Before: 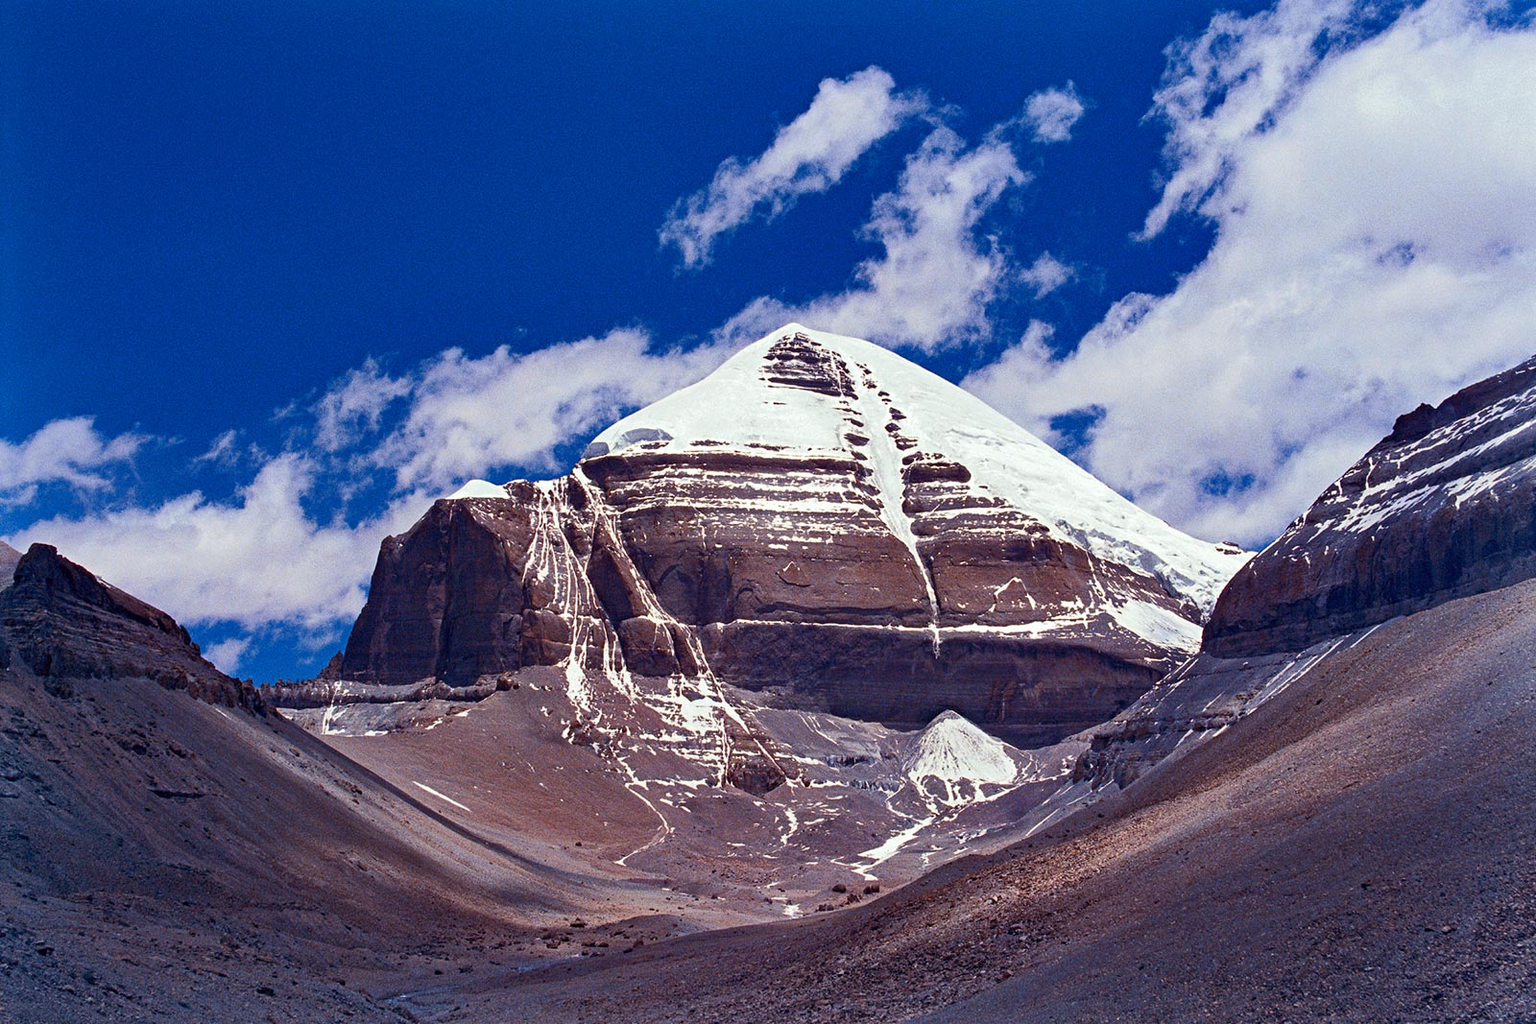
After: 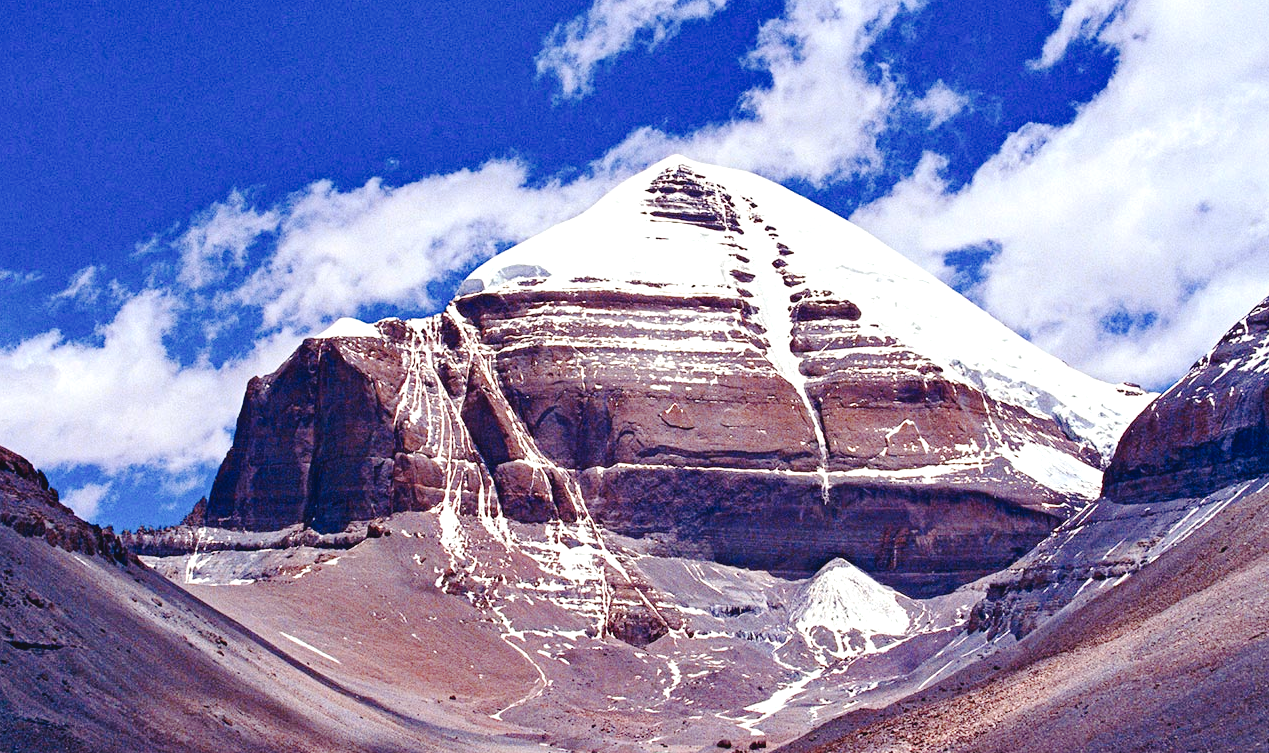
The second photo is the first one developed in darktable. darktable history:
tone curve: curves: ch0 [(0, 0) (0.003, 0.047) (0.011, 0.05) (0.025, 0.053) (0.044, 0.057) (0.069, 0.062) (0.1, 0.084) (0.136, 0.115) (0.177, 0.159) (0.224, 0.216) (0.277, 0.289) (0.335, 0.382) (0.399, 0.474) (0.468, 0.561) (0.543, 0.636) (0.623, 0.705) (0.709, 0.778) (0.801, 0.847) (0.898, 0.916) (1, 1)], preserve colors none
crop: left 9.405%, top 17.101%, right 11.28%, bottom 12.326%
exposure: exposure 0.6 EV, compensate highlight preservation false
